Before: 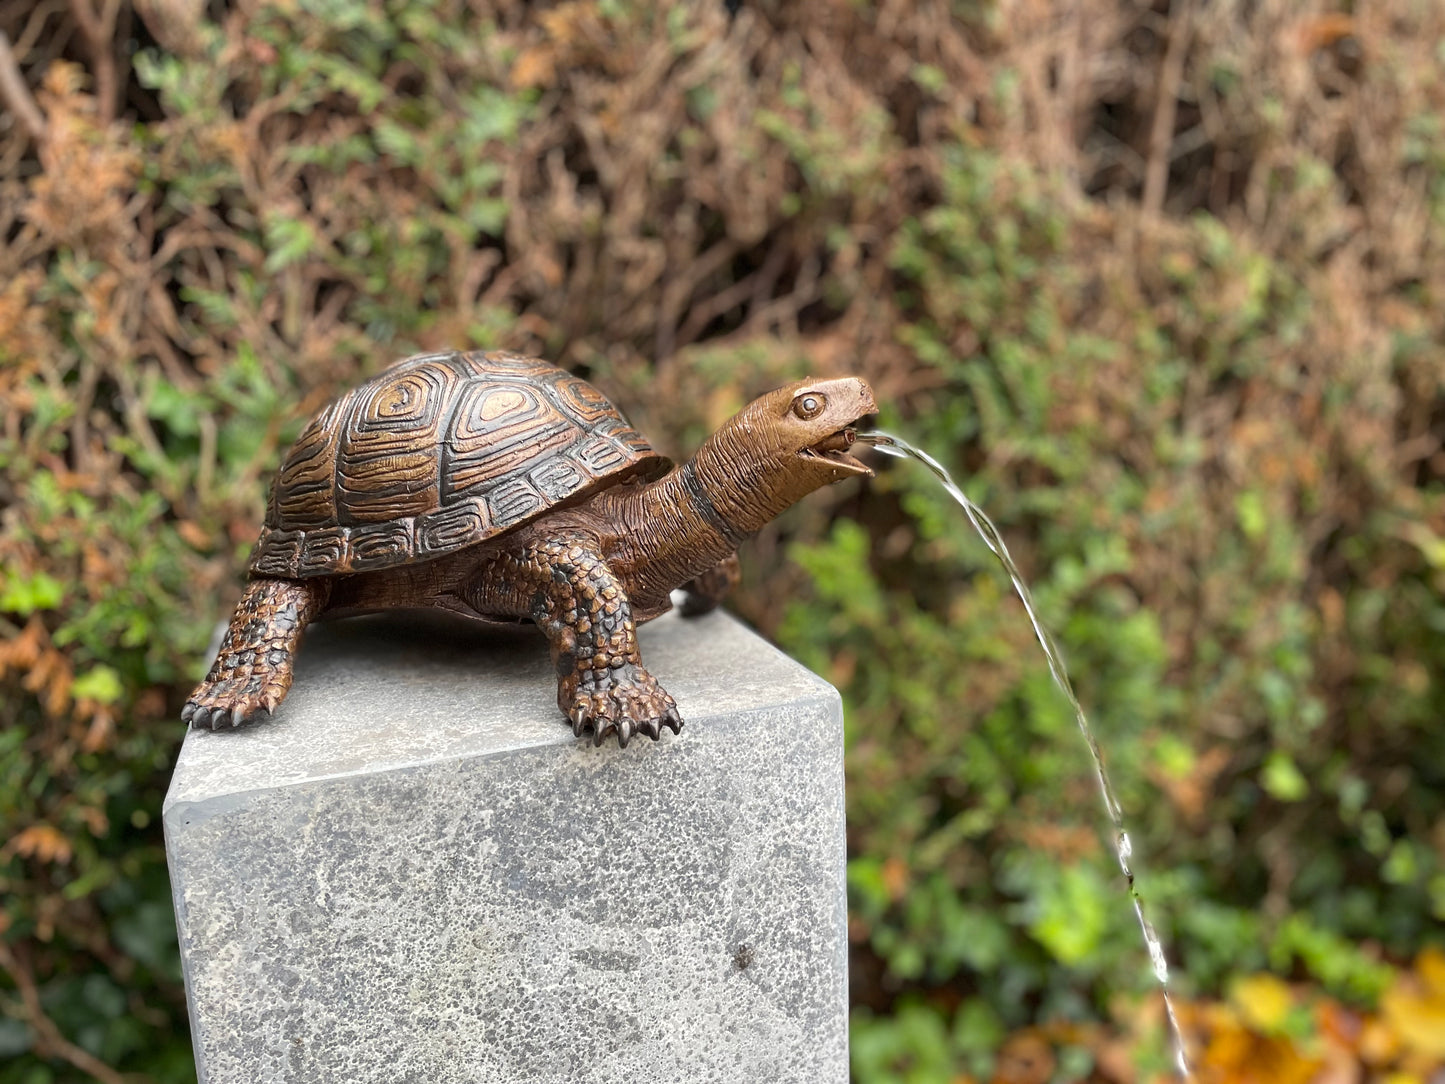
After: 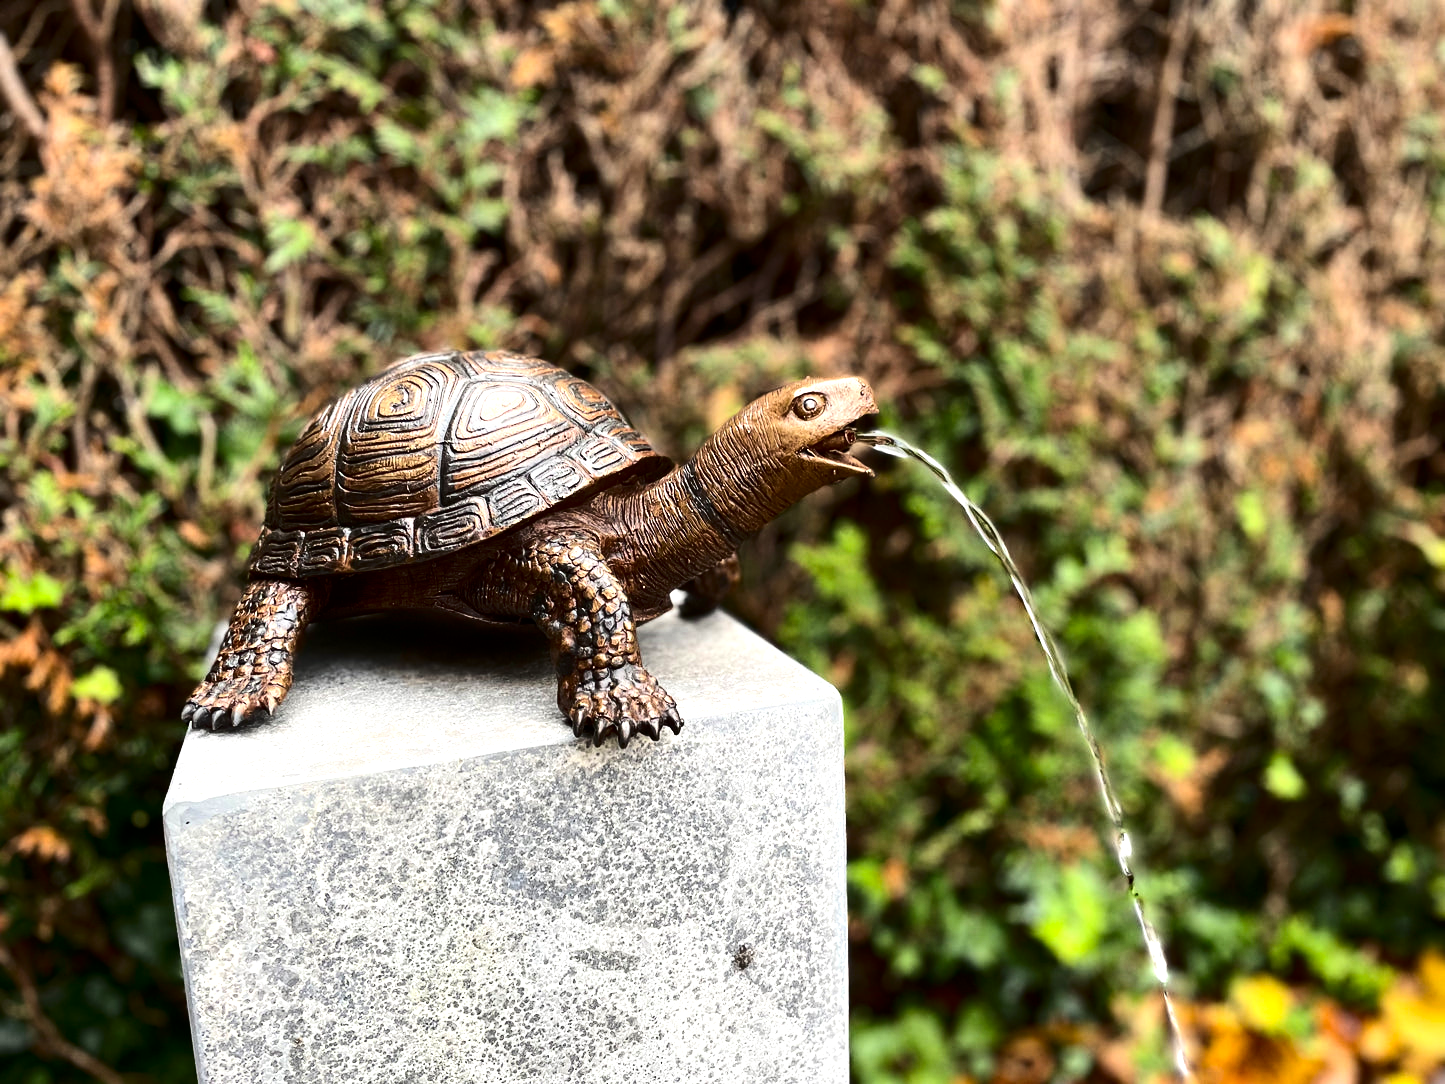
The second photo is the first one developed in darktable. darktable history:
contrast brightness saturation: contrast 0.2, brightness -0.11, saturation 0.1
exposure: compensate highlight preservation false
tone equalizer: -8 EV -0.75 EV, -7 EV -0.7 EV, -6 EV -0.6 EV, -5 EV -0.4 EV, -3 EV 0.4 EV, -2 EV 0.6 EV, -1 EV 0.7 EV, +0 EV 0.75 EV, edges refinement/feathering 500, mask exposure compensation -1.57 EV, preserve details no
